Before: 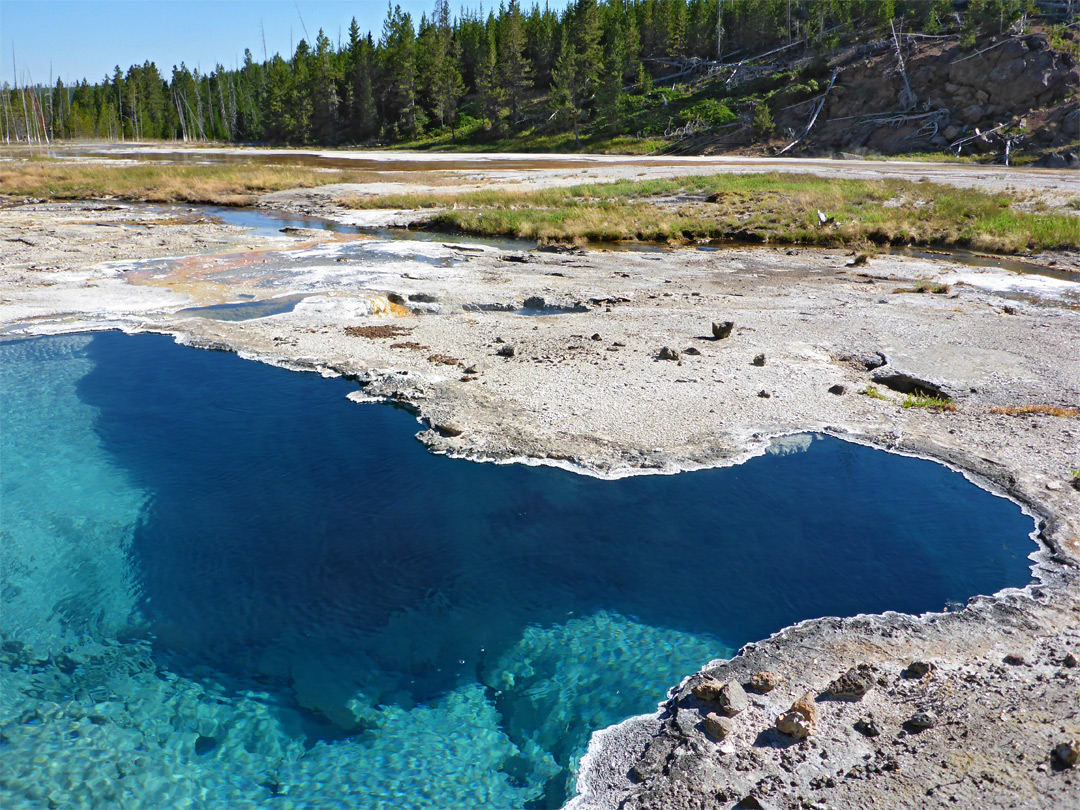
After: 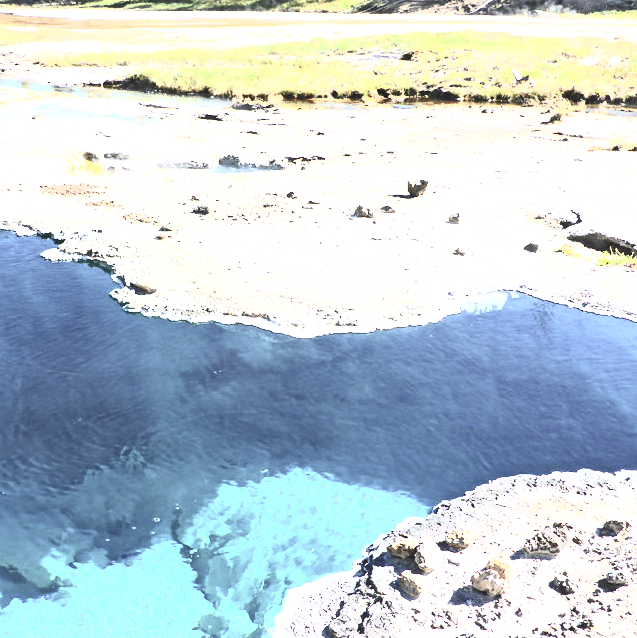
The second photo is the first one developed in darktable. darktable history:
crop and rotate: left 28.266%, top 17.609%, right 12.736%, bottom 3.575%
contrast brightness saturation: contrast 0.567, brightness 0.571, saturation -0.349
exposure: black level correction 0, exposure 1.698 EV, compensate exposure bias true, compensate highlight preservation false
